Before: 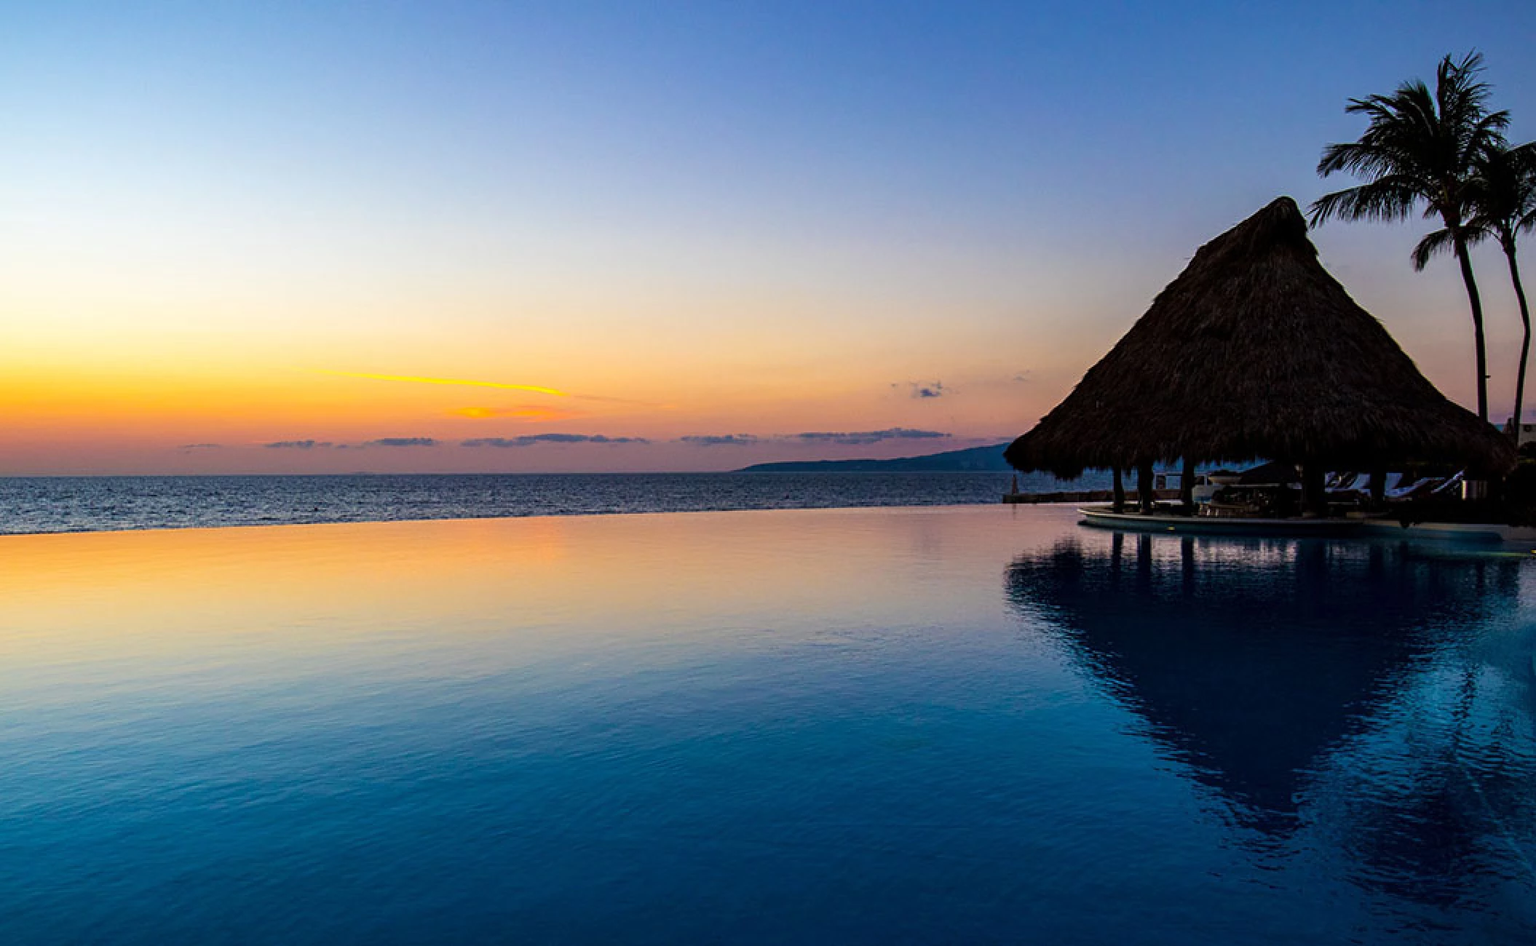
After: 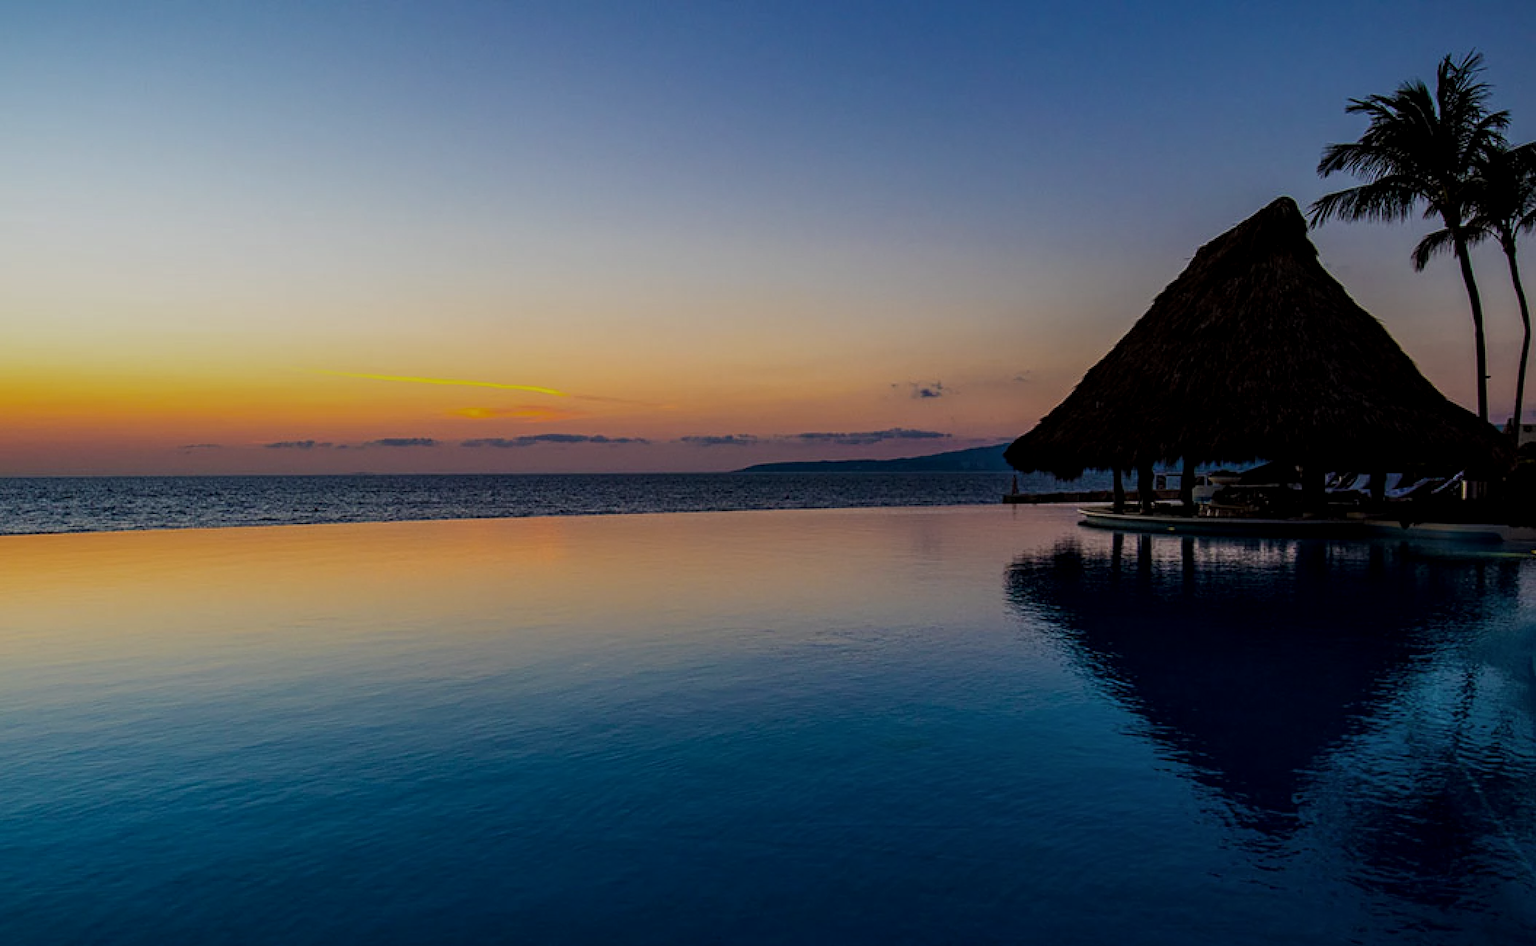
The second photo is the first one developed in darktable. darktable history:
exposure: exposure -0.919 EV, compensate highlight preservation false
contrast equalizer: octaves 7, y [[0.439, 0.44, 0.442, 0.457, 0.493, 0.498], [0.5 ×6], [0.5 ×6], [0 ×6], [0 ×6]], mix 0.169
tone equalizer: on, module defaults
local contrast: on, module defaults
